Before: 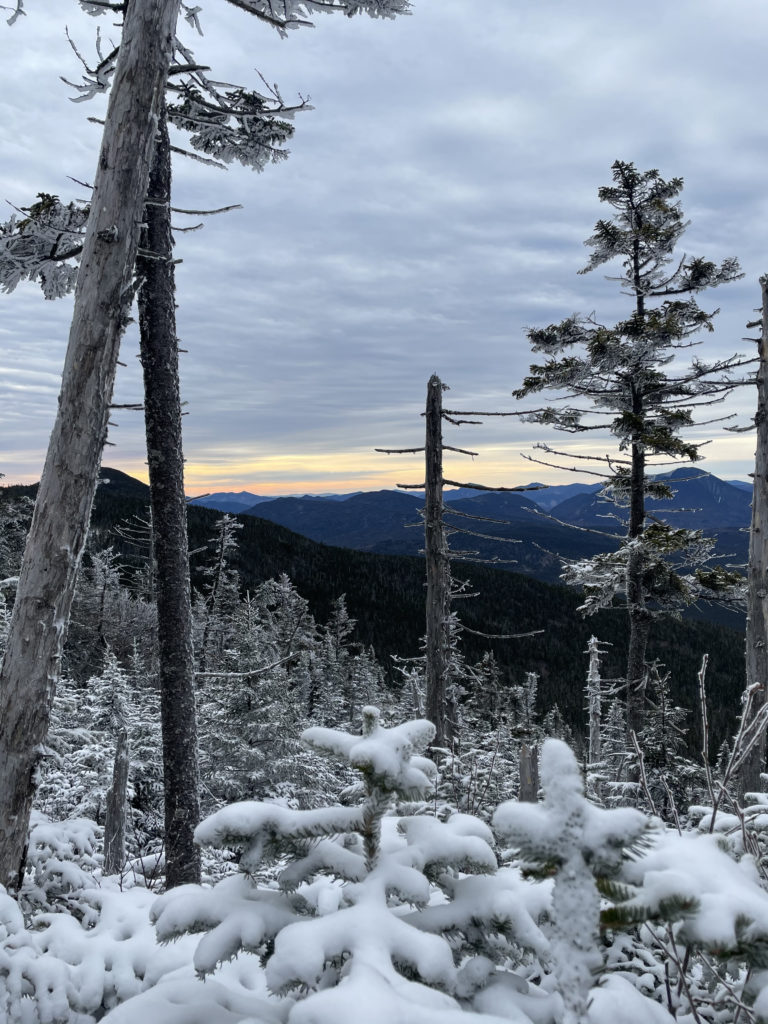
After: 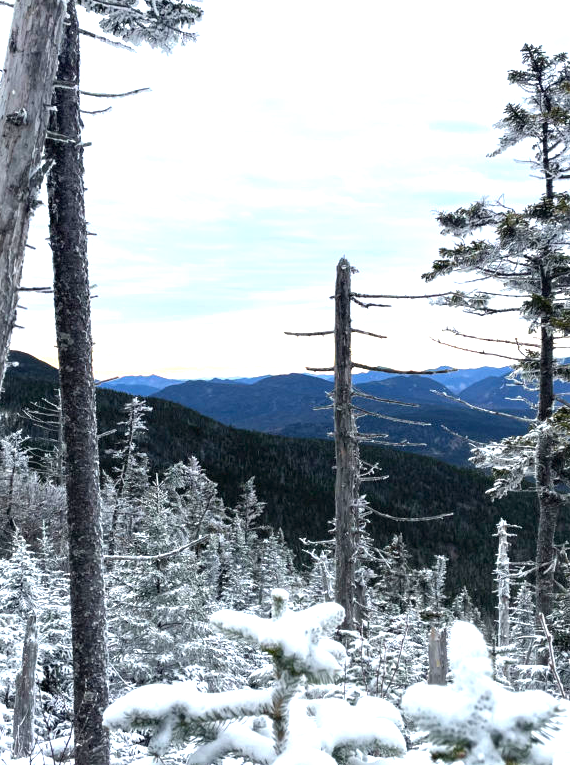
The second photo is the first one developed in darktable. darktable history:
crop and rotate: left 11.945%, top 11.432%, right 13.813%, bottom 13.795%
exposure: exposure 1.506 EV, compensate highlight preservation false
